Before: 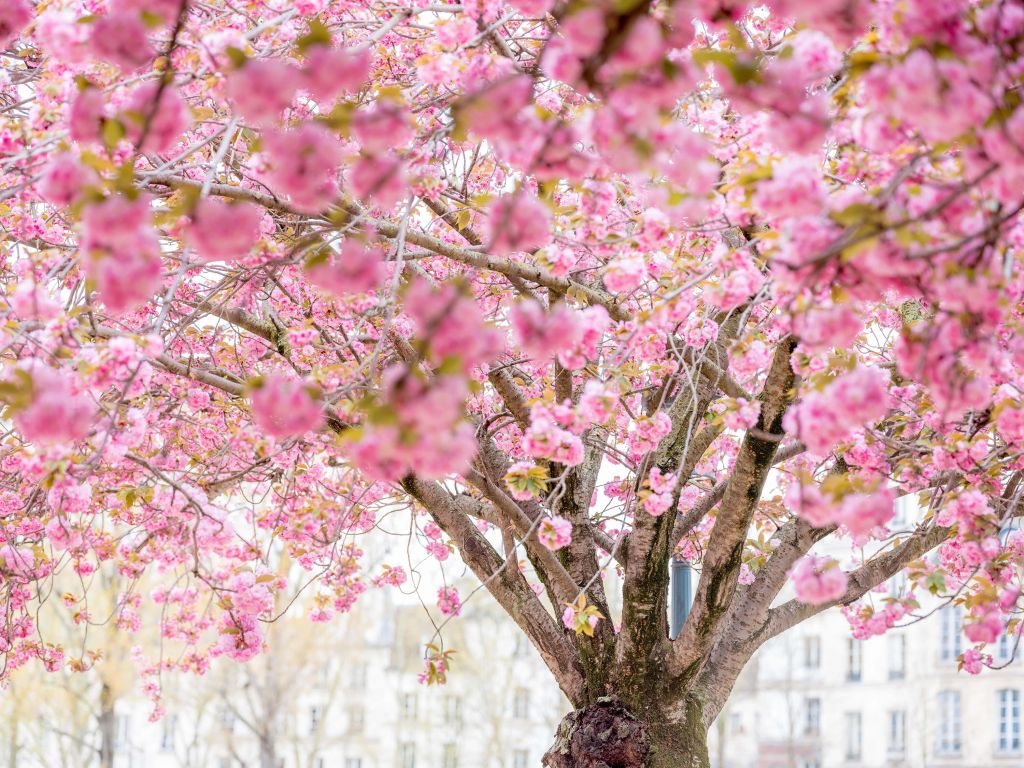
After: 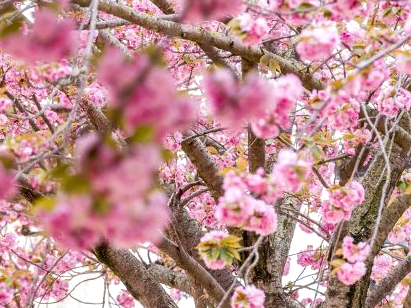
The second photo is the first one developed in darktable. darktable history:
local contrast: highlights 104%, shadows 100%, detail 119%, midtone range 0.2
shadows and highlights: radius 170.54, shadows 26.3, white point adjustment 3.11, highlights -68.1, soften with gaussian
crop: left 29.991%, top 30.117%, right 29.791%, bottom 29.72%
